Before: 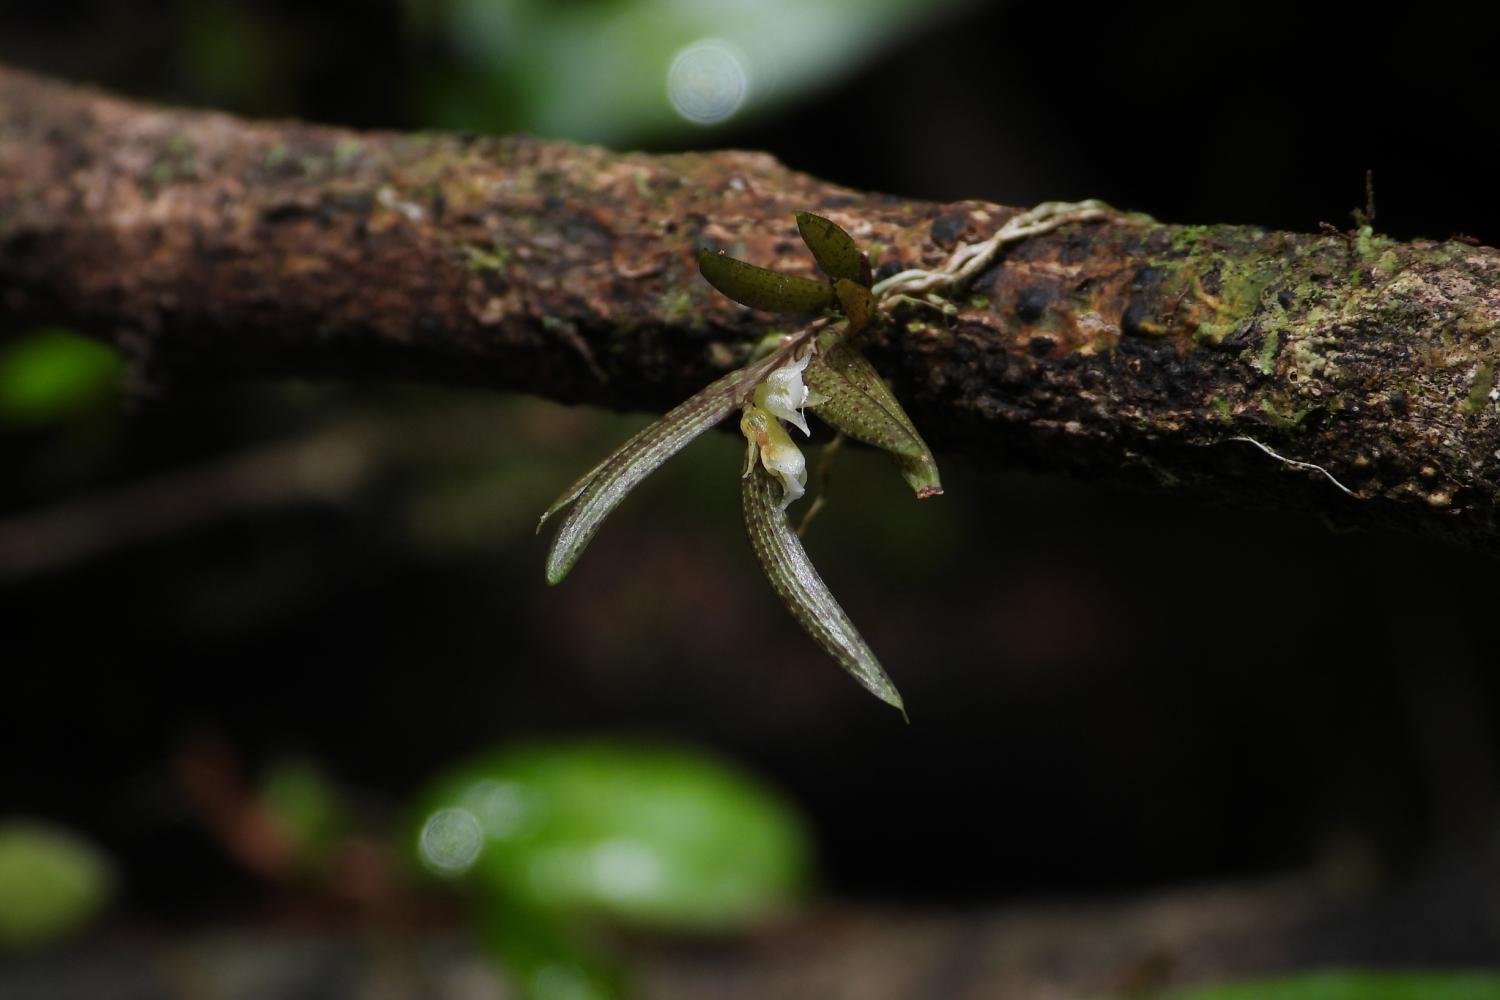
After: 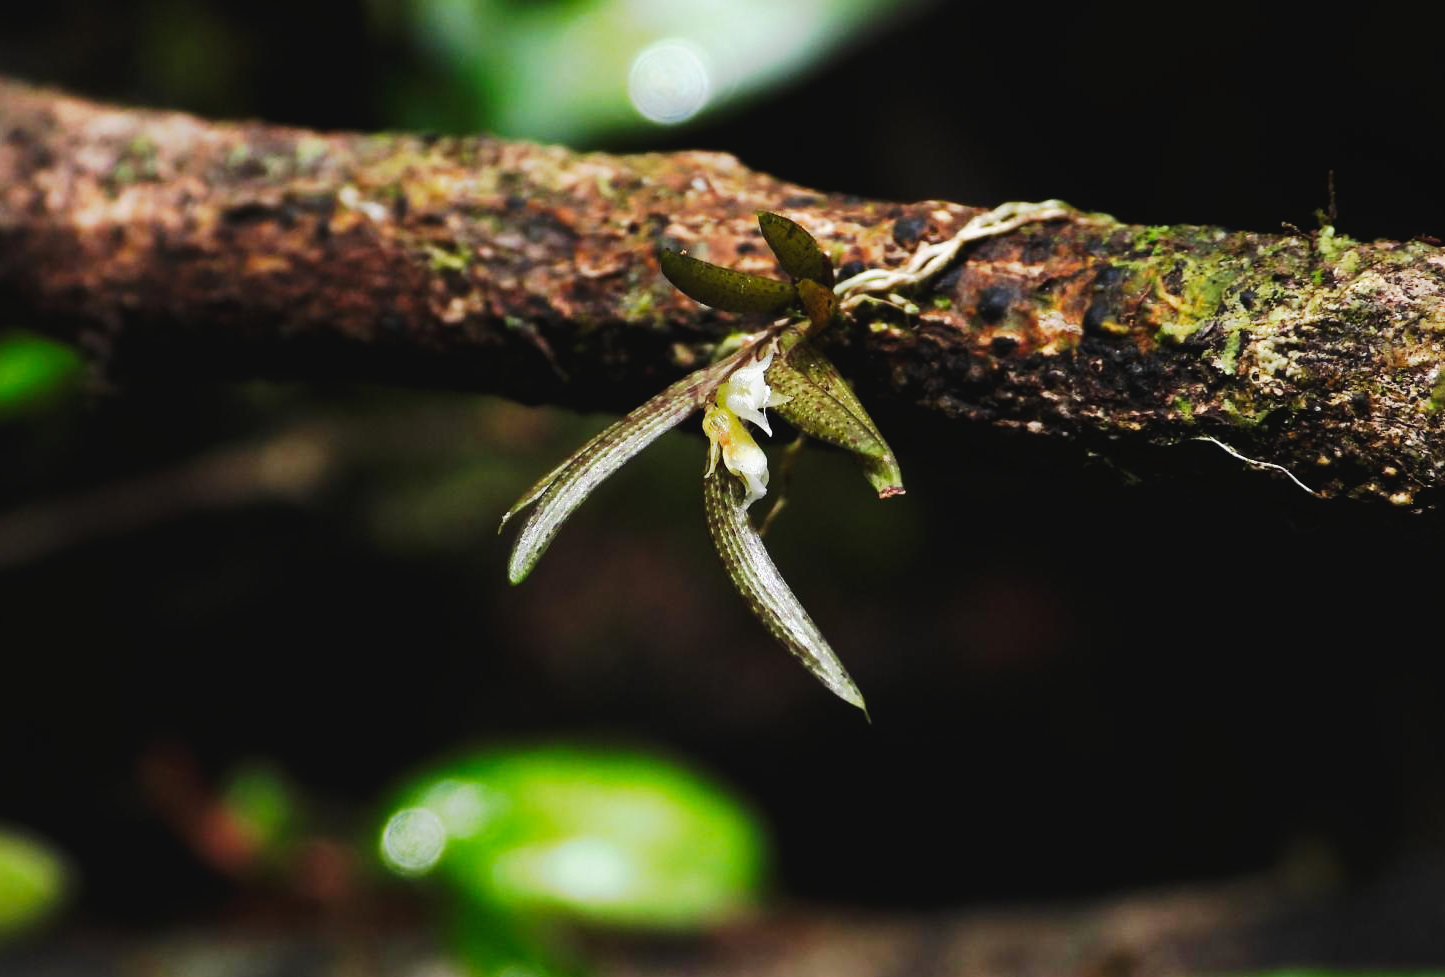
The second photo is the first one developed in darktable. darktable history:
crop and rotate: left 2.536%, right 1.107%, bottom 2.246%
base curve: curves: ch0 [(0, 0) (0.007, 0.004) (0.027, 0.03) (0.046, 0.07) (0.207, 0.54) (0.442, 0.872) (0.673, 0.972) (1, 1)], preserve colors none
tone curve: curves: ch0 [(0, 0) (0.003, 0.032) (0.011, 0.04) (0.025, 0.058) (0.044, 0.084) (0.069, 0.107) (0.1, 0.13) (0.136, 0.158) (0.177, 0.193) (0.224, 0.236) (0.277, 0.283) (0.335, 0.335) (0.399, 0.399) (0.468, 0.467) (0.543, 0.533) (0.623, 0.612) (0.709, 0.698) (0.801, 0.776) (0.898, 0.848) (1, 1)], preserve colors none
